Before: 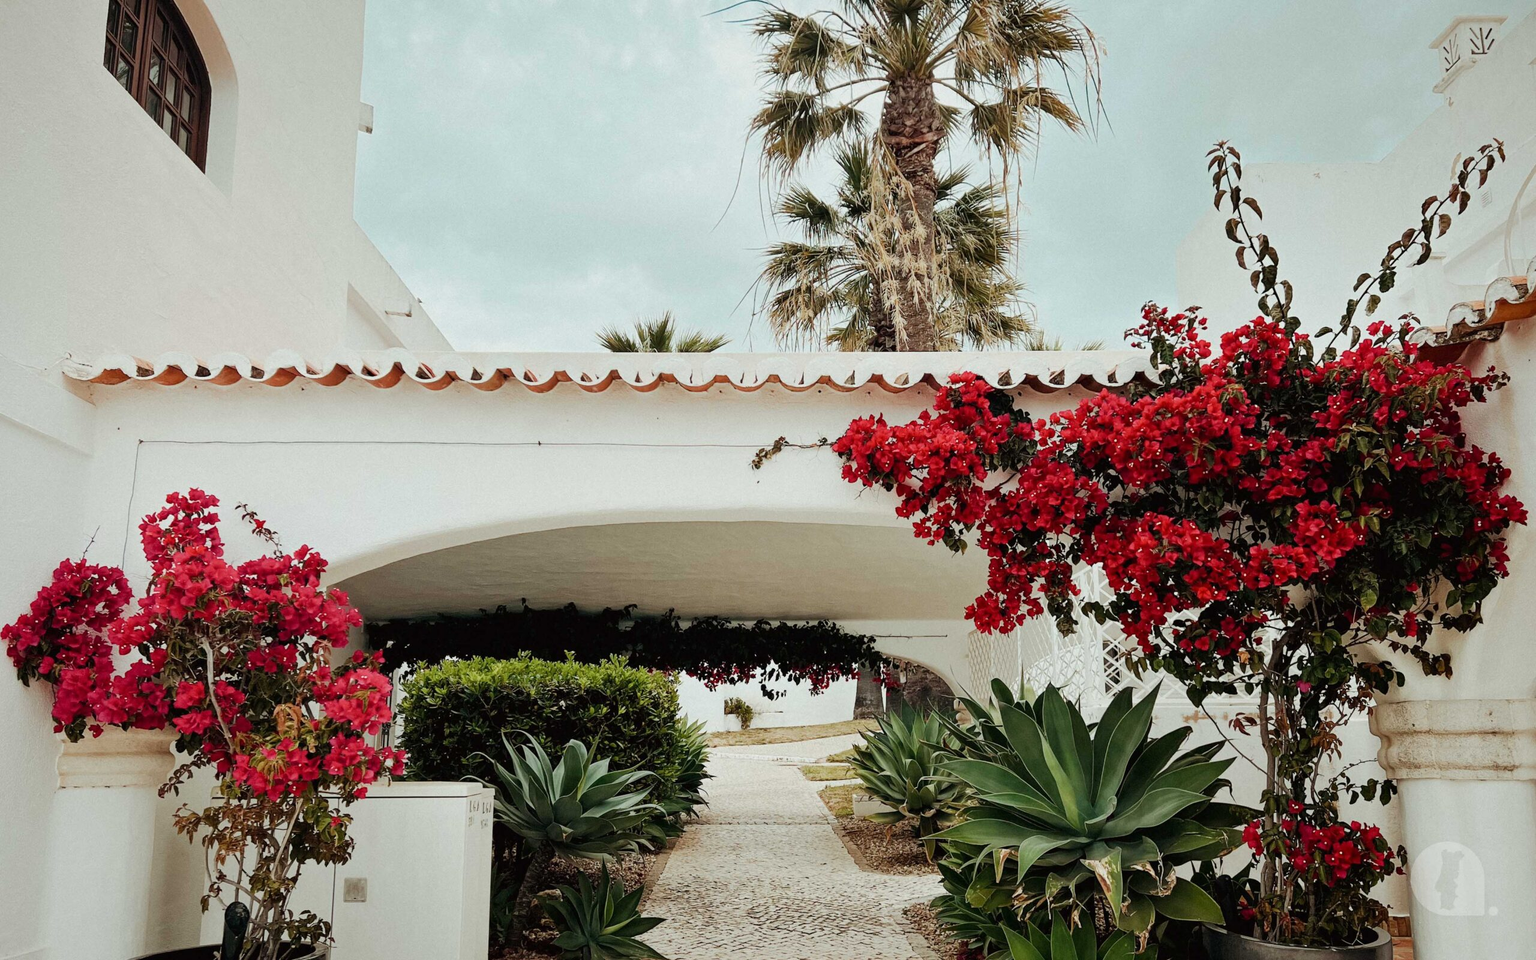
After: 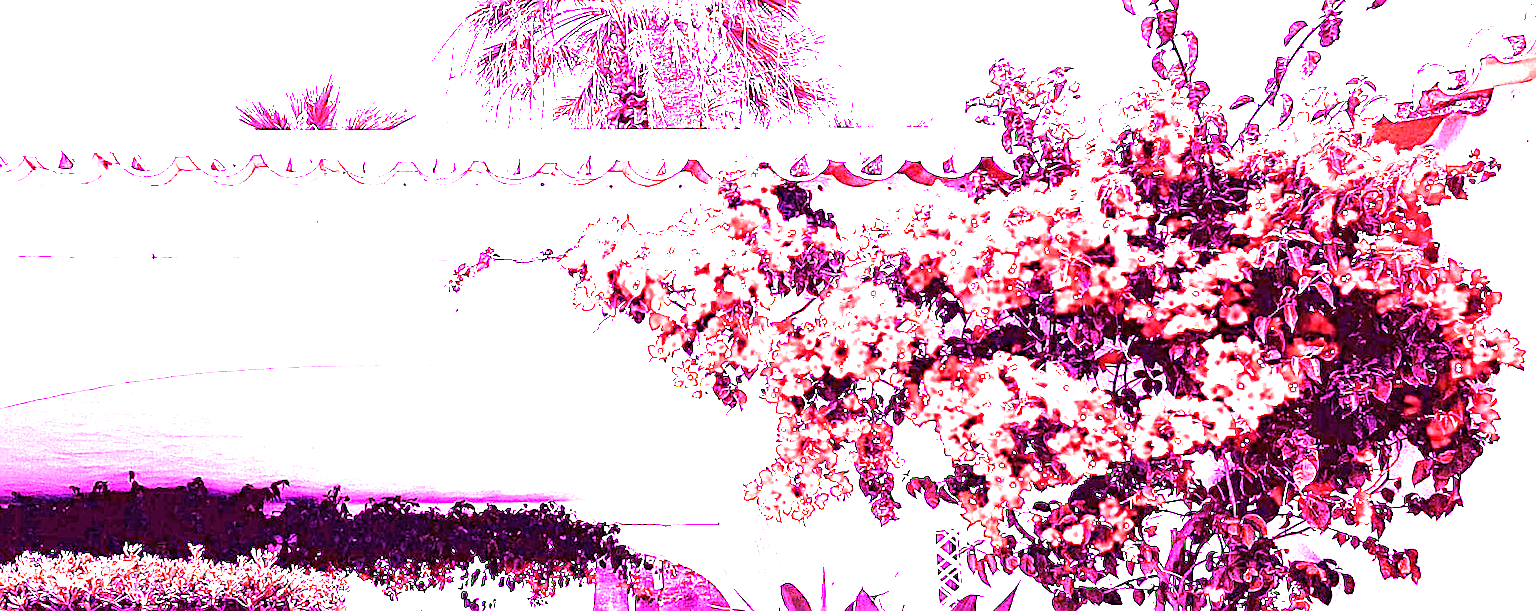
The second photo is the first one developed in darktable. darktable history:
crop and rotate: left 27.938%, top 27.046%, bottom 27.046%
white balance: red 8, blue 8
sharpen: on, module defaults
color calibration: x 0.367, y 0.379, temperature 4395.86 K
